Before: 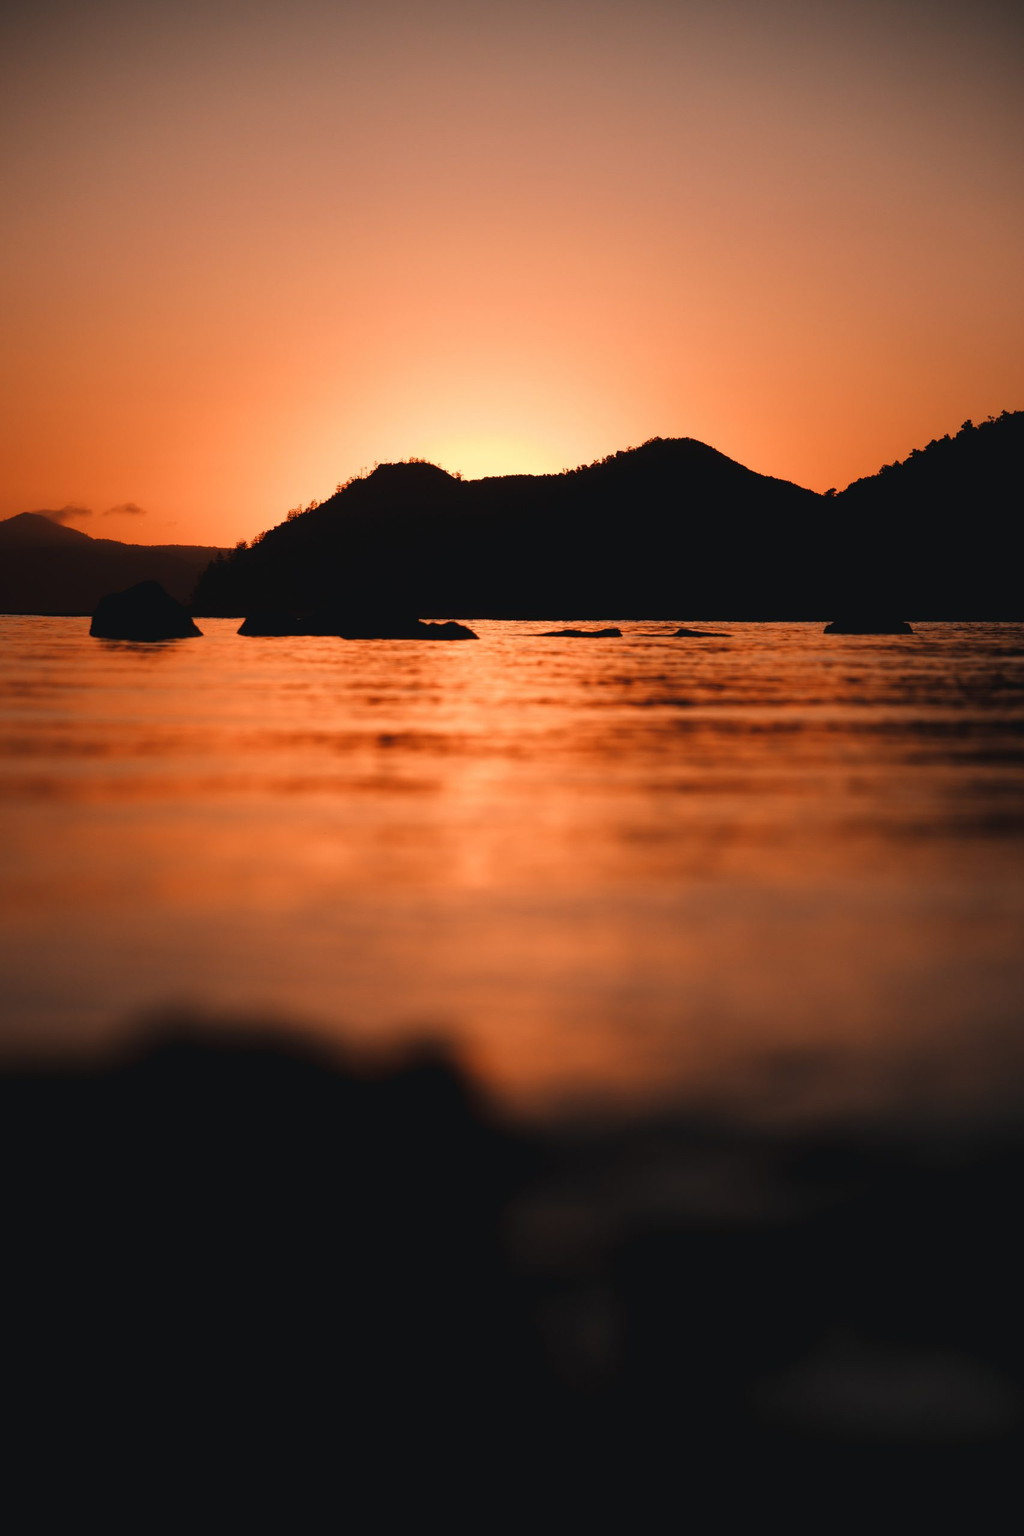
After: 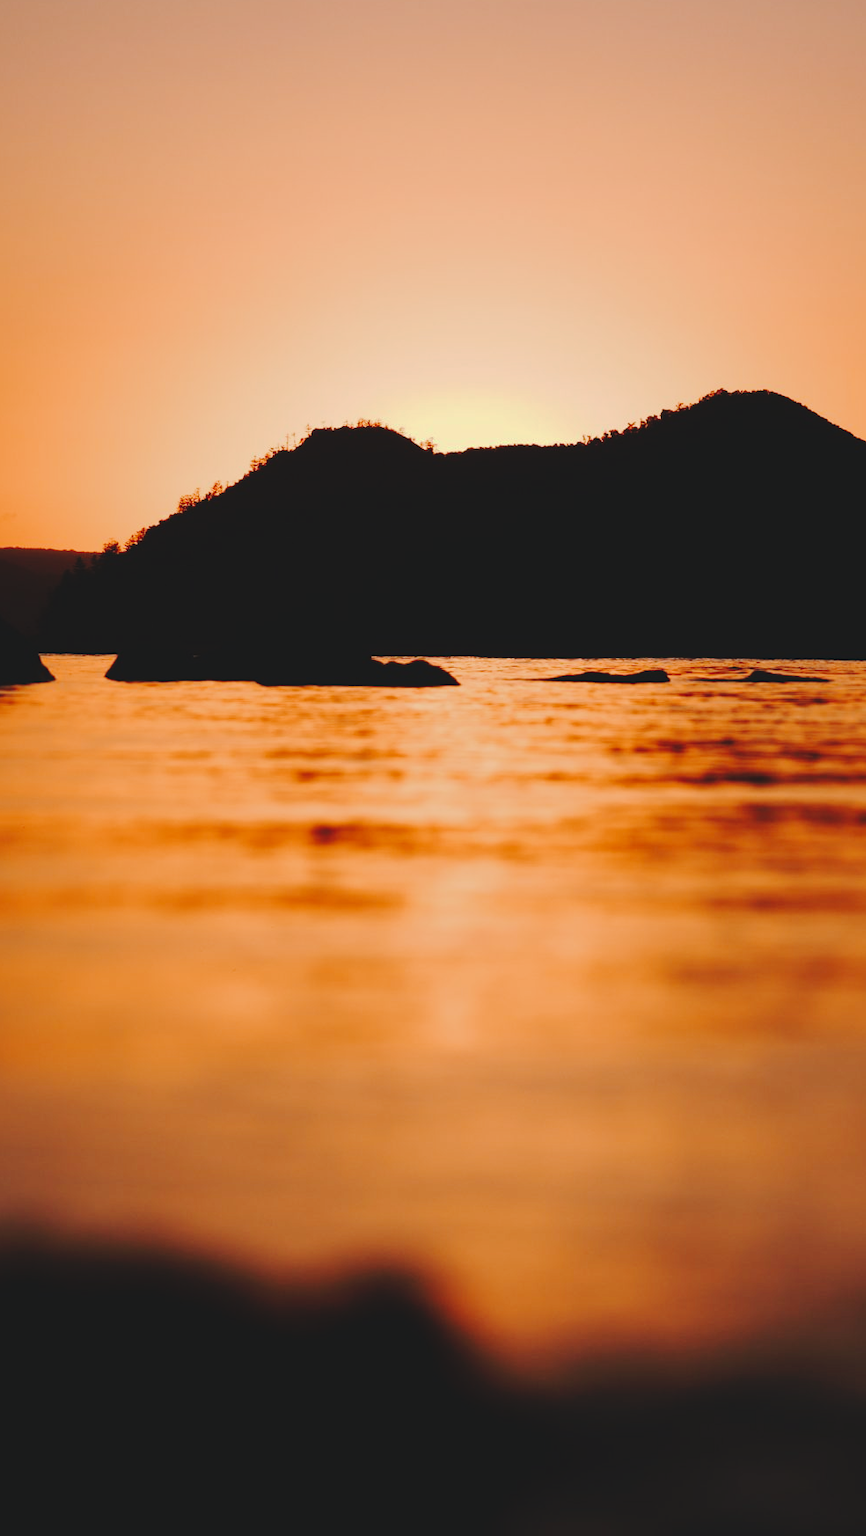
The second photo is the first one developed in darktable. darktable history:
crop: left 16.202%, top 11.208%, right 26.045%, bottom 20.557%
tone curve: curves: ch0 [(0, 0) (0.003, 0.077) (0.011, 0.08) (0.025, 0.083) (0.044, 0.095) (0.069, 0.106) (0.1, 0.12) (0.136, 0.144) (0.177, 0.185) (0.224, 0.231) (0.277, 0.297) (0.335, 0.382) (0.399, 0.471) (0.468, 0.553) (0.543, 0.623) (0.623, 0.689) (0.709, 0.75) (0.801, 0.81) (0.898, 0.873) (1, 1)], preserve colors none
